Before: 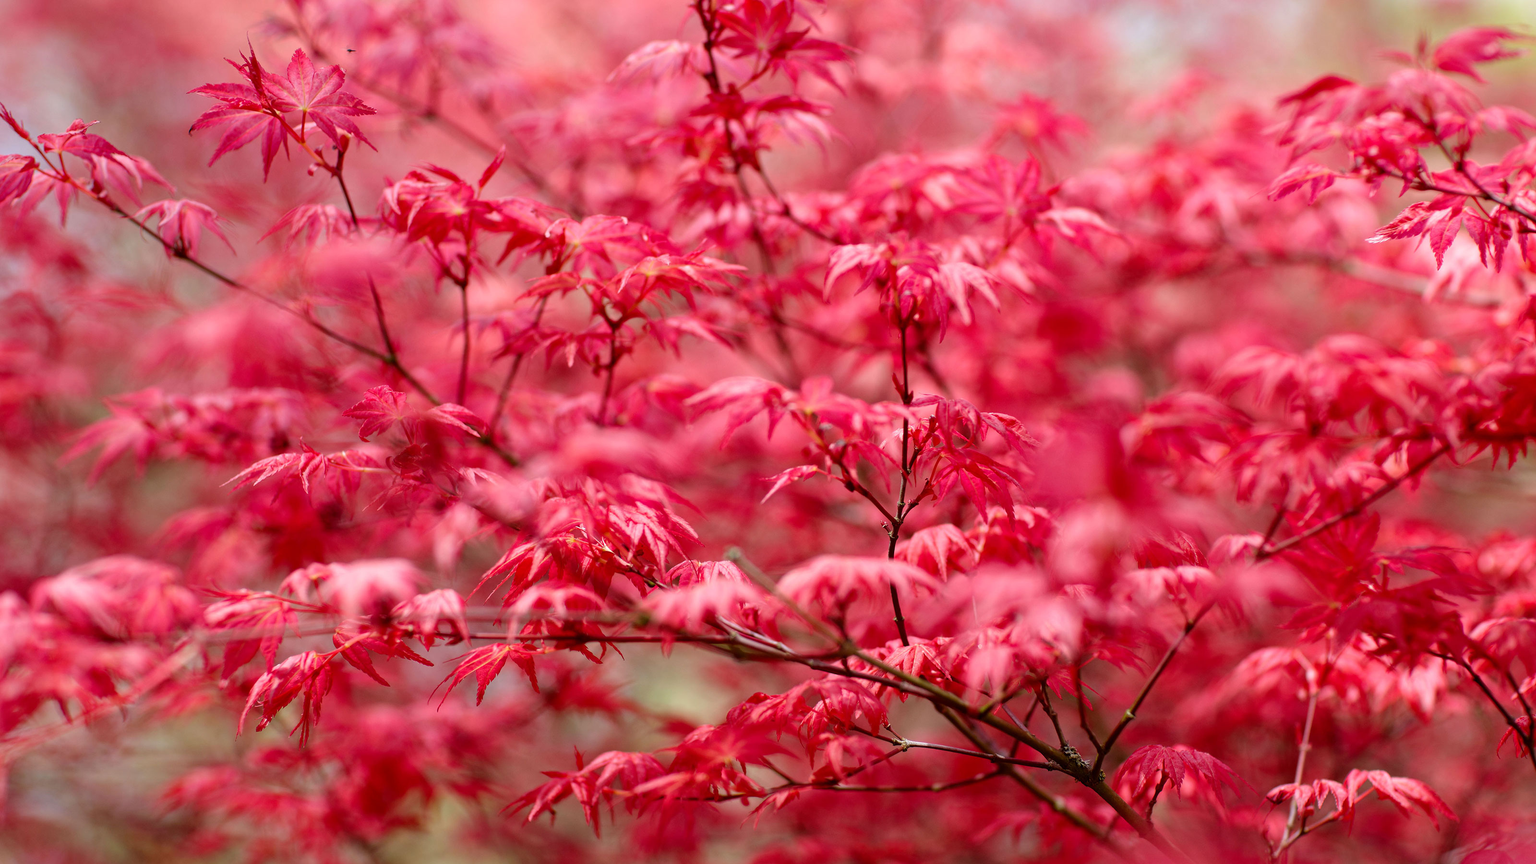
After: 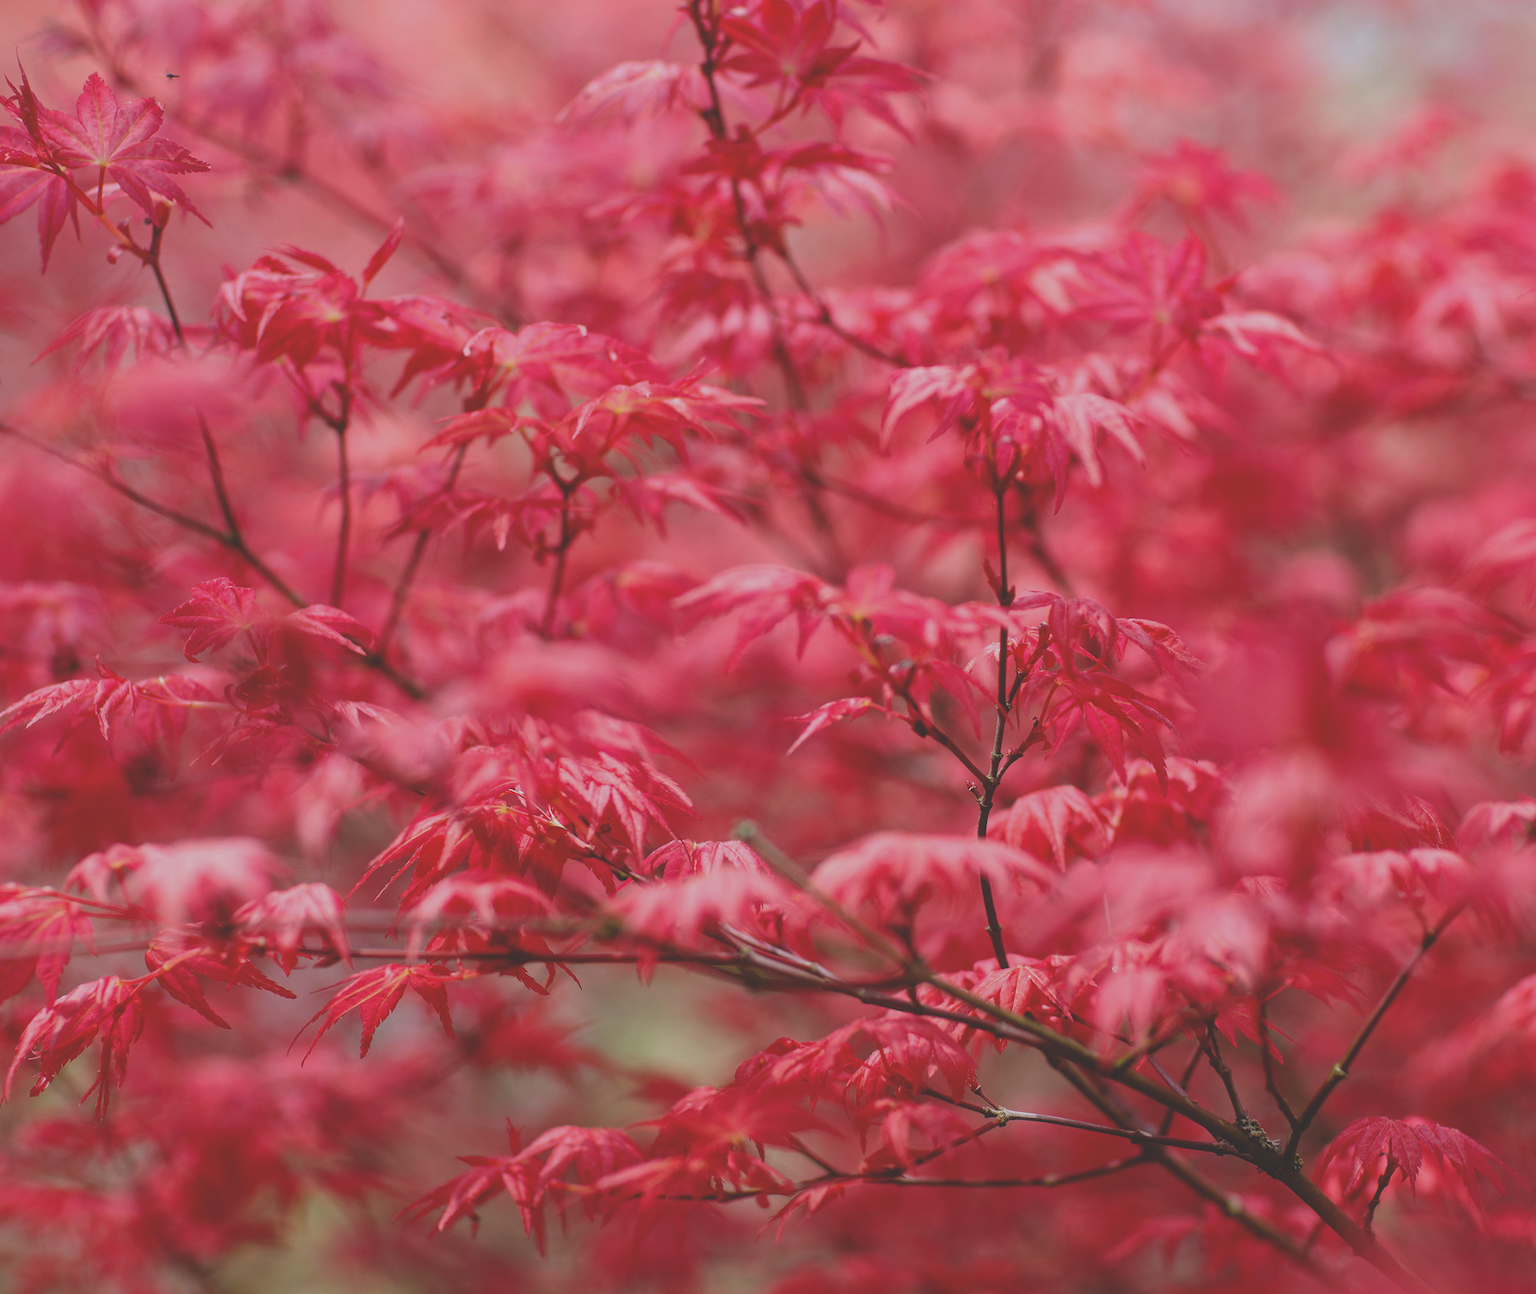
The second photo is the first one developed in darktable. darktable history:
exposure: black level correction -0.036, exposure -0.496 EV, compensate highlight preservation false
crop: left 15.4%, right 17.855%
local contrast: highlights 48%, shadows 7%, detail 100%
